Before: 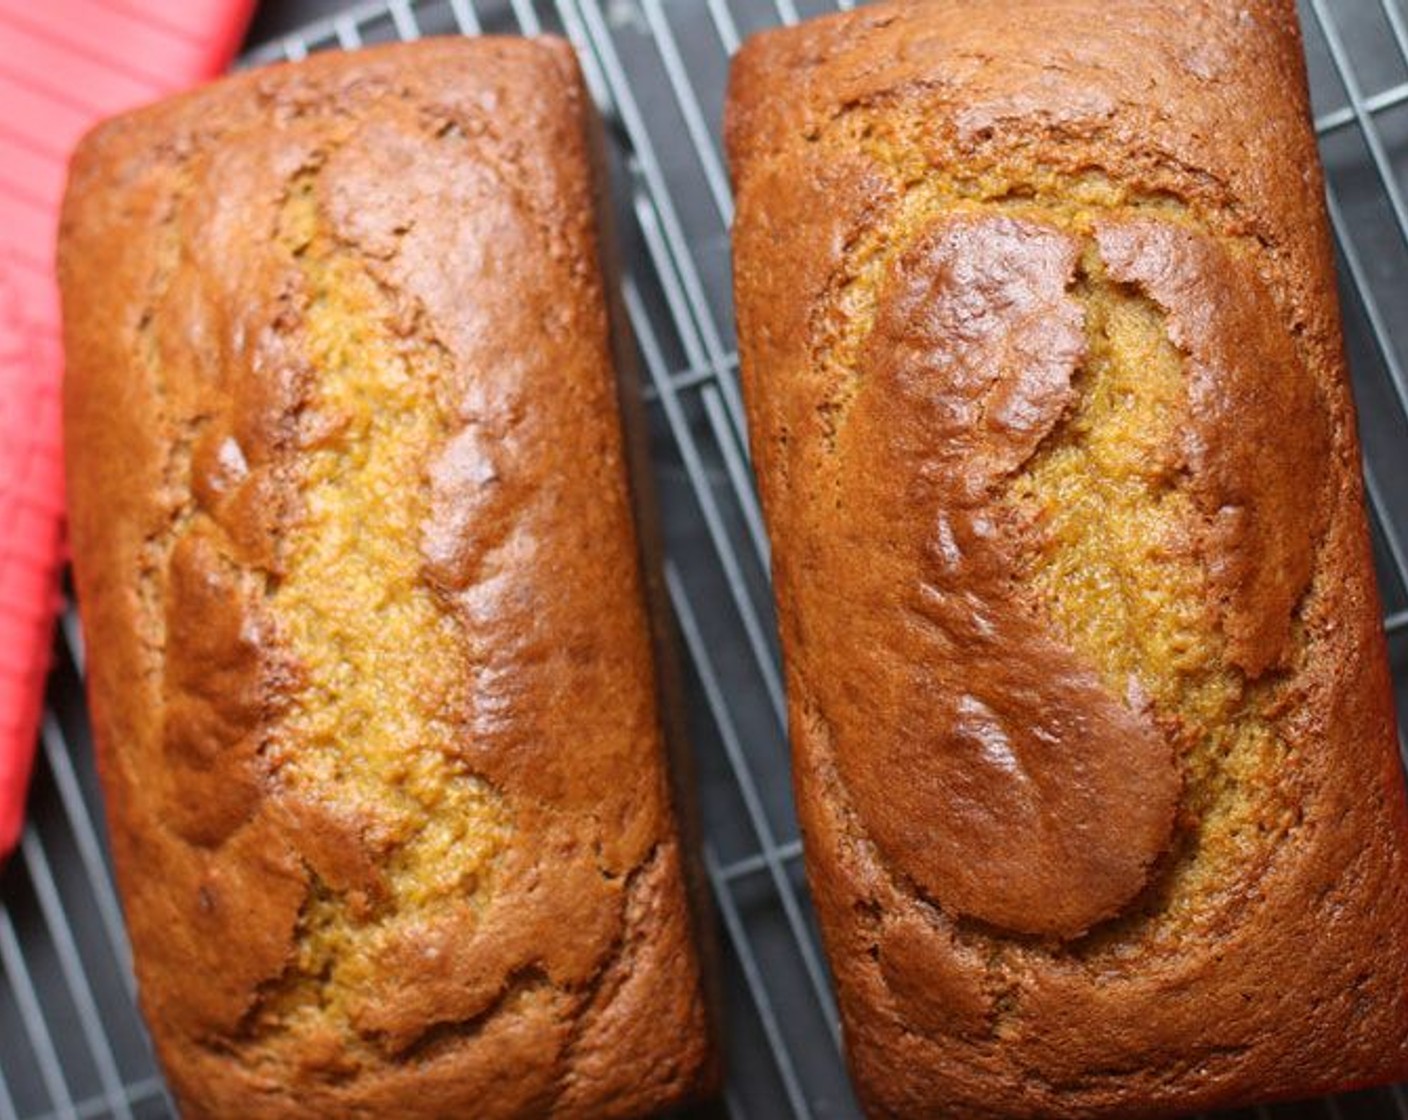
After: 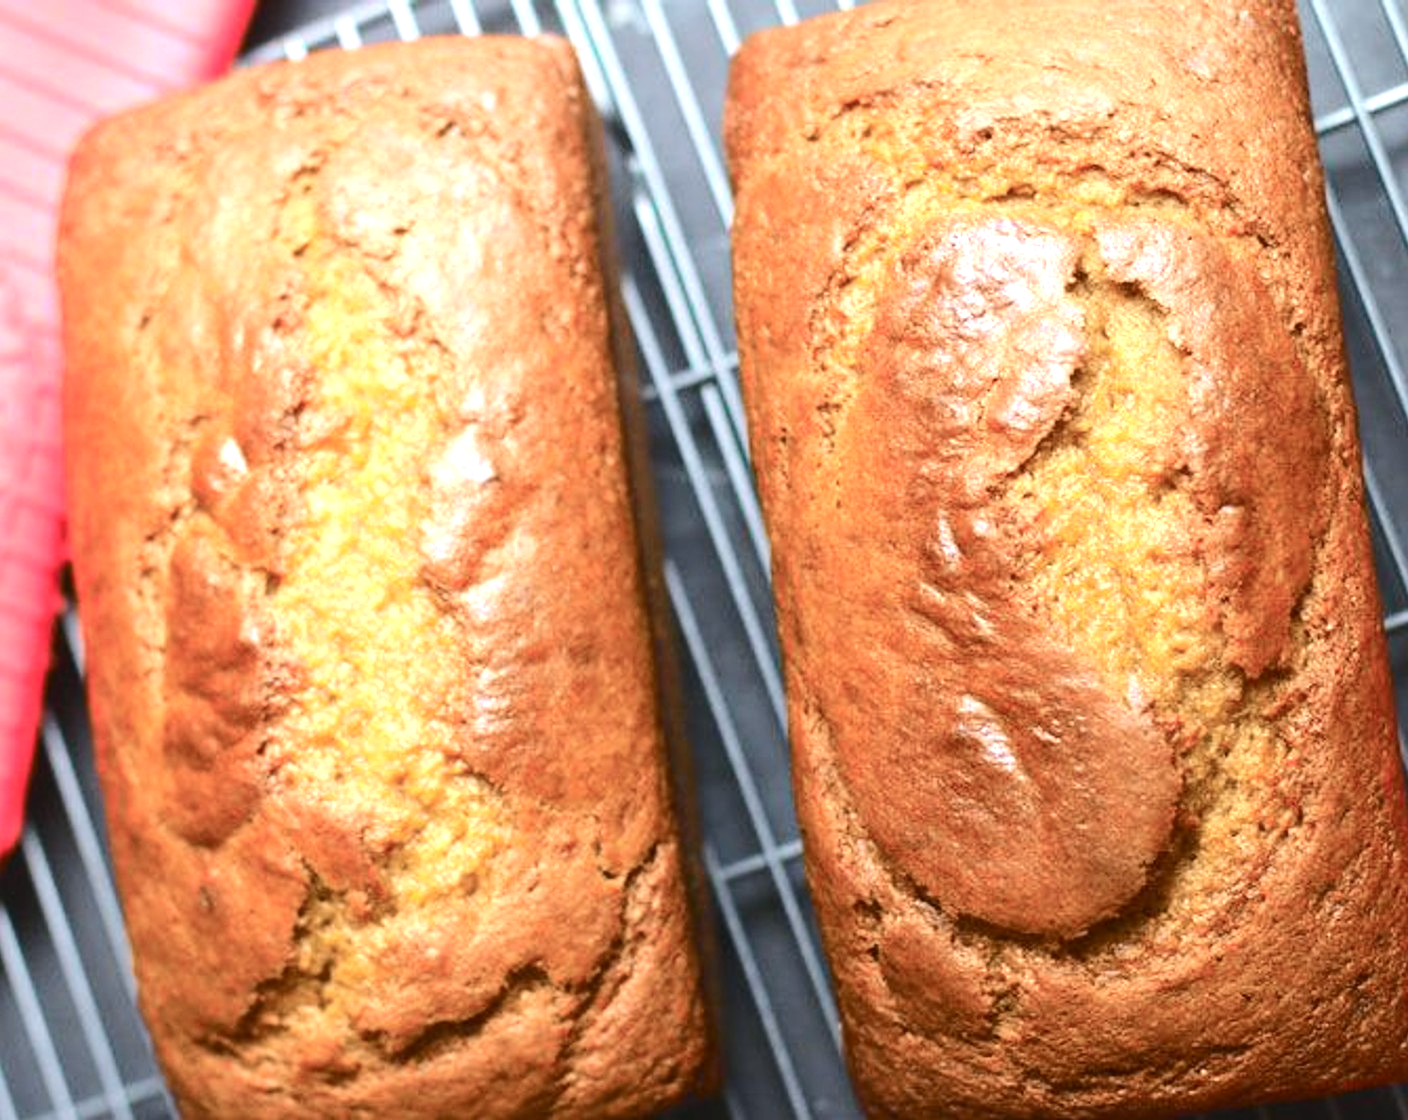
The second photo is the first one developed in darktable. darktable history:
tone curve: curves: ch0 [(0, 0.046) (0.037, 0.056) (0.176, 0.162) (0.33, 0.331) (0.432, 0.475) (0.601, 0.665) (0.843, 0.876) (1, 1)]; ch1 [(0, 0) (0.339, 0.349) (0.445, 0.42) (0.476, 0.47) (0.497, 0.492) (0.523, 0.514) (0.557, 0.558) (0.632, 0.615) (0.728, 0.746) (1, 1)]; ch2 [(0, 0) (0.327, 0.324) (0.417, 0.44) (0.46, 0.453) (0.502, 0.495) (0.526, 0.52) (0.54, 0.55) (0.606, 0.626) (0.745, 0.704) (1, 1)], color space Lab, independent channels, preserve colors none
exposure: black level correction -0.001, exposure 0.901 EV, compensate exposure bias true, compensate highlight preservation false
